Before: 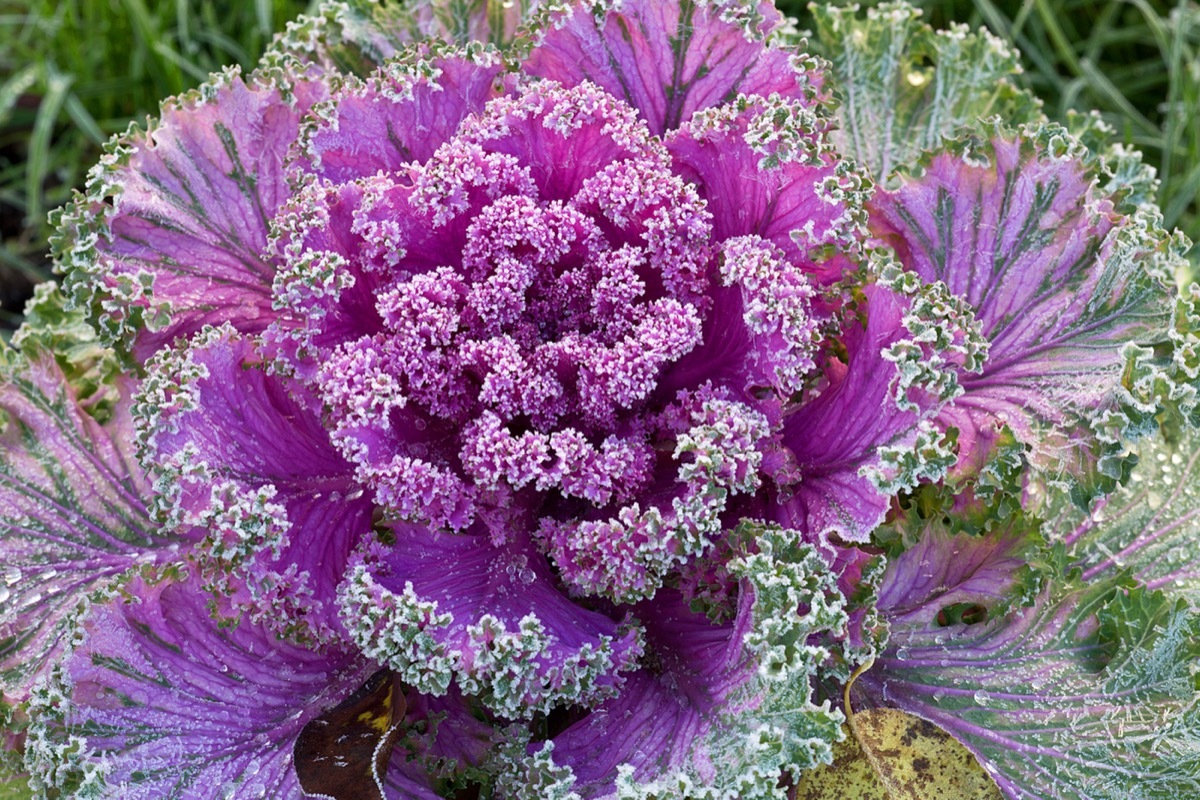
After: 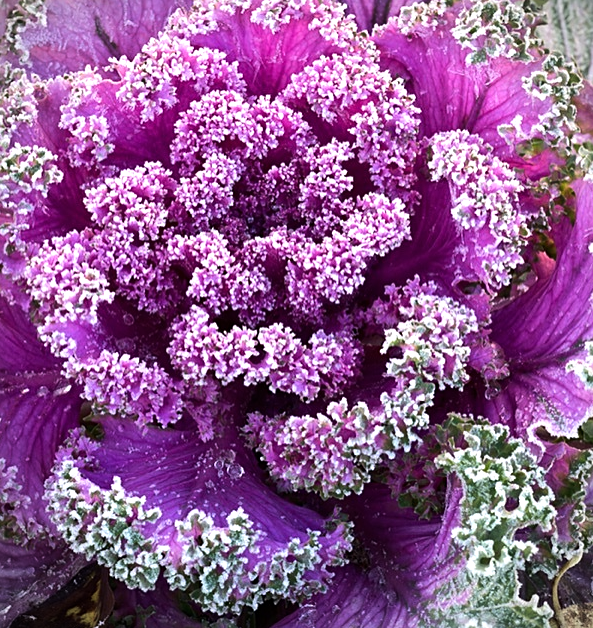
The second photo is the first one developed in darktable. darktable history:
tone equalizer: -8 EV -0.75 EV, -7 EV -0.7 EV, -6 EV -0.6 EV, -5 EV -0.4 EV, -3 EV 0.4 EV, -2 EV 0.6 EV, -1 EV 0.7 EV, +0 EV 0.75 EV, edges refinement/feathering 500, mask exposure compensation -1.57 EV, preserve details no
vignetting: fall-off start 91.19%
crop and rotate: angle 0.02°, left 24.353%, top 13.219%, right 26.156%, bottom 8.224%
sharpen: amount 0.2
